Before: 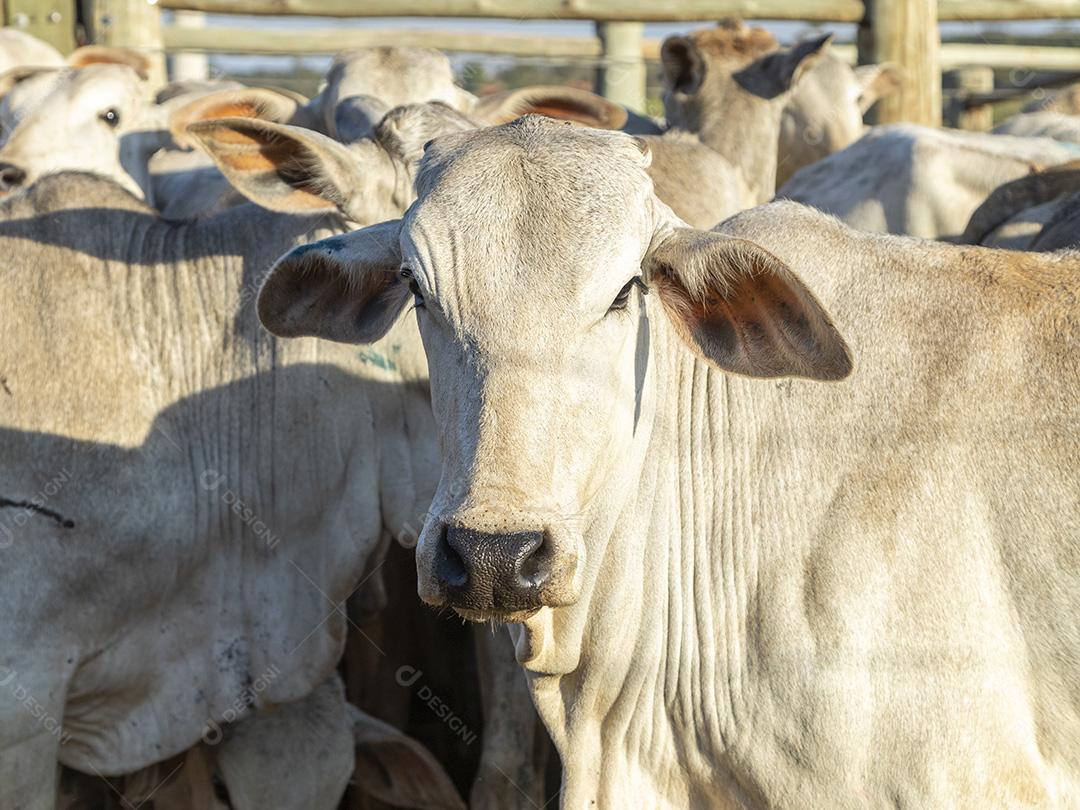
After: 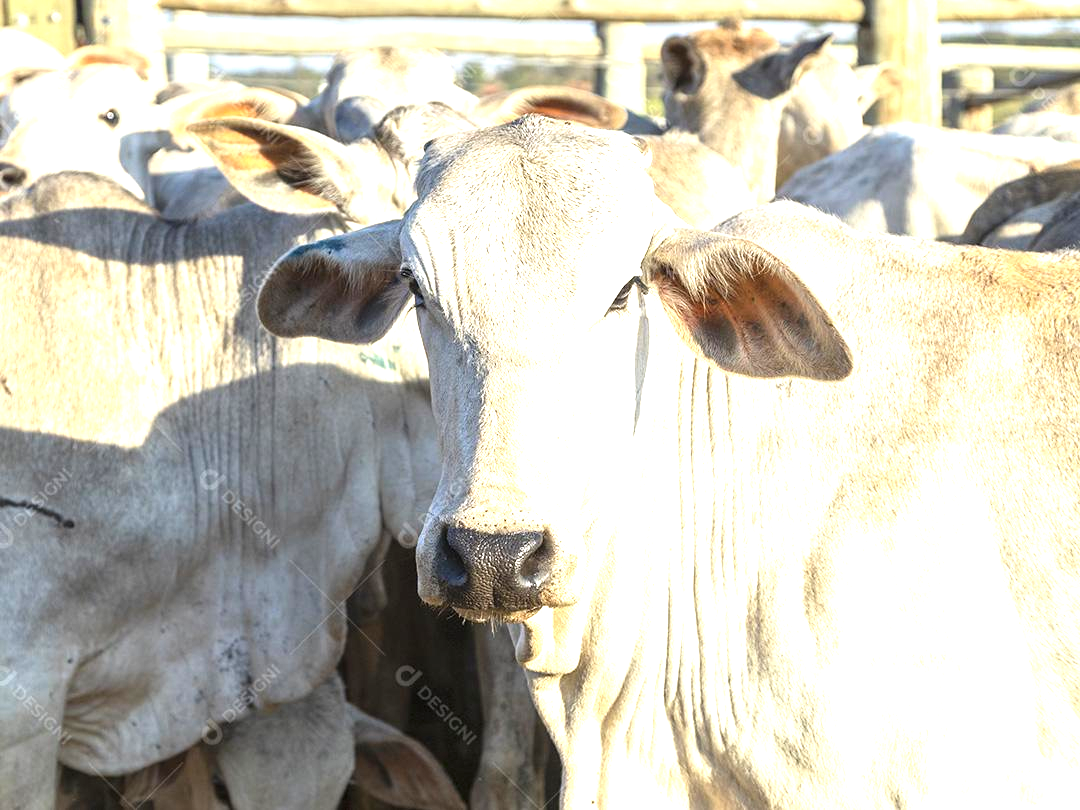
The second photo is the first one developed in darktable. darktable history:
exposure: black level correction 0, exposure 1.2 EV, compensate exposure bias true, compensate highlight preservation false
white balance: emerald 1
